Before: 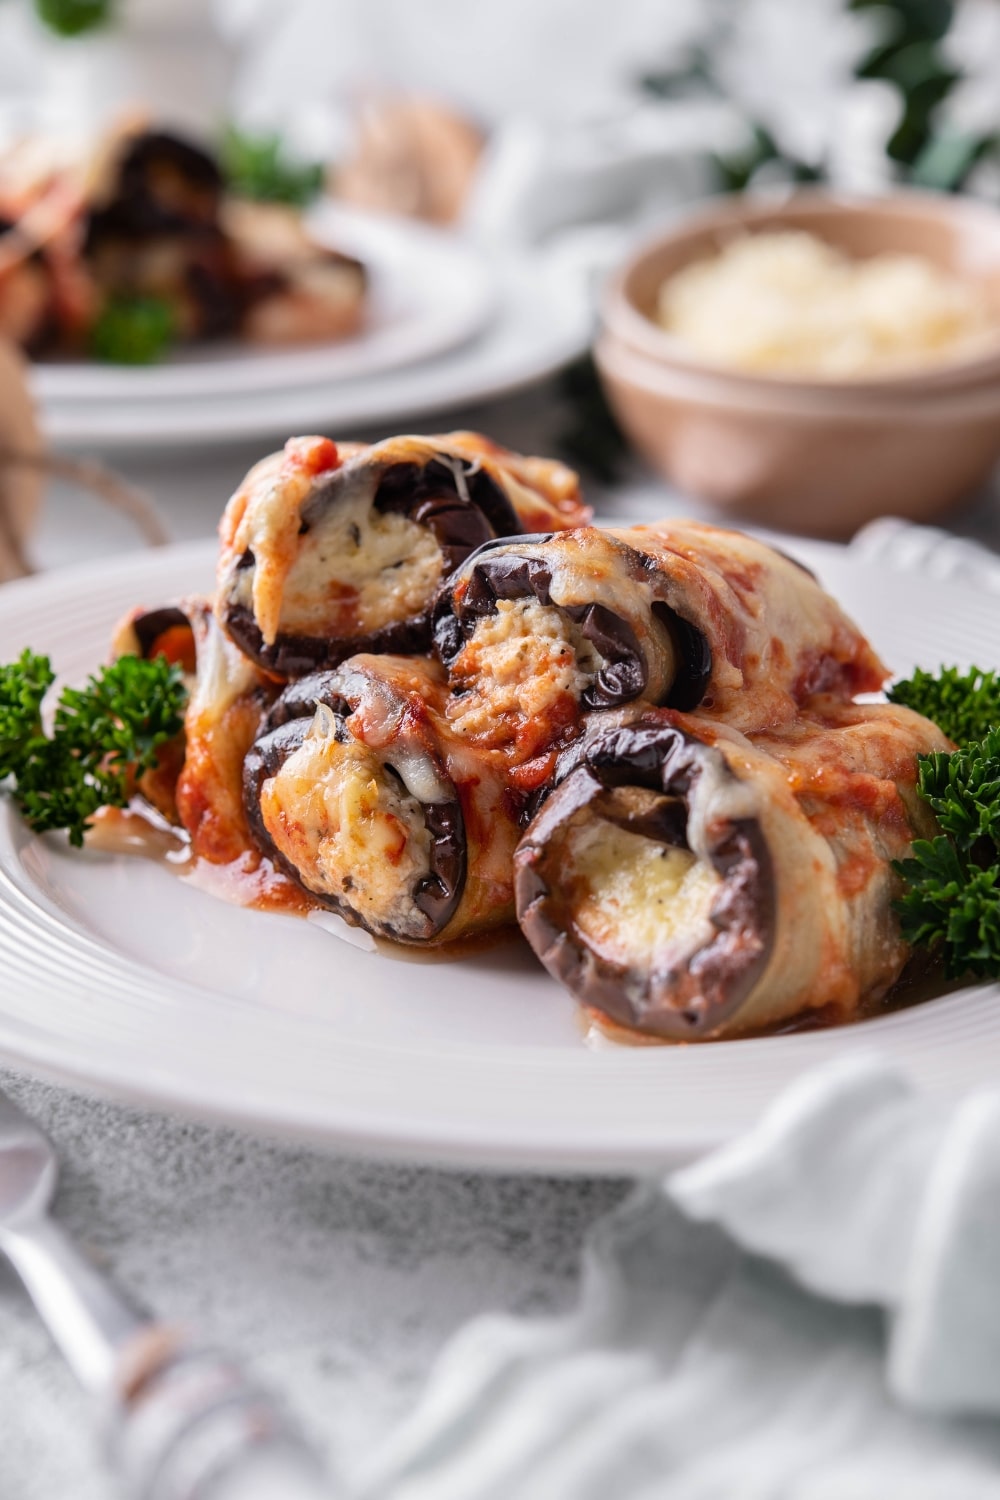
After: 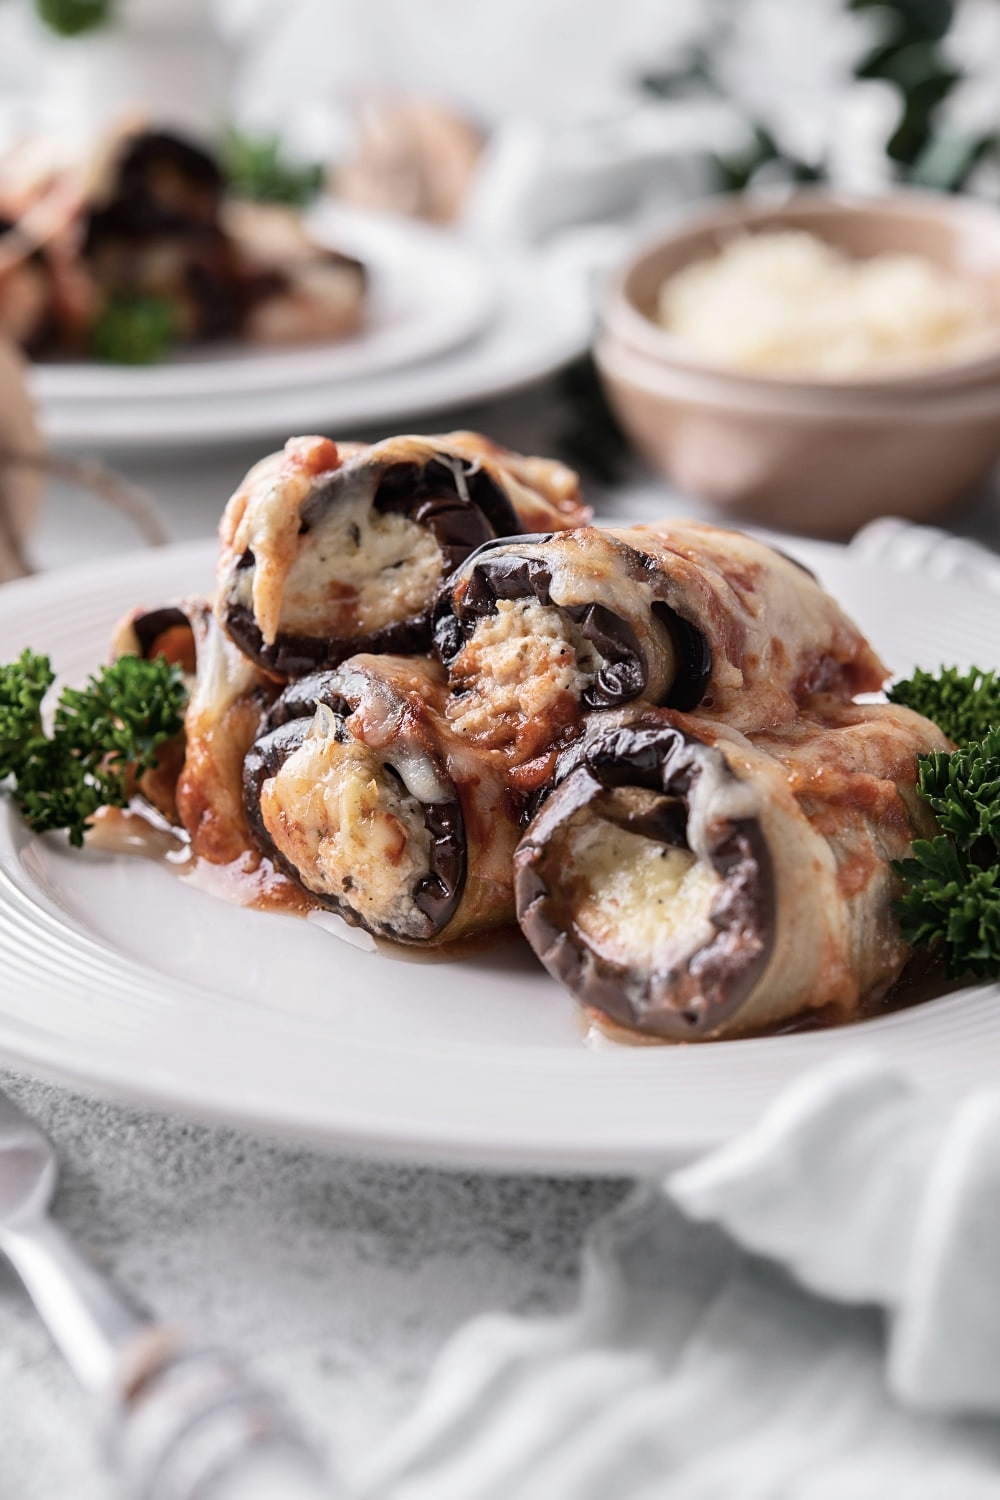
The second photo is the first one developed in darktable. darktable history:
contrast brightness saturation: contrast 0.104, saturation -0.302
sharpen: amount 0.216
